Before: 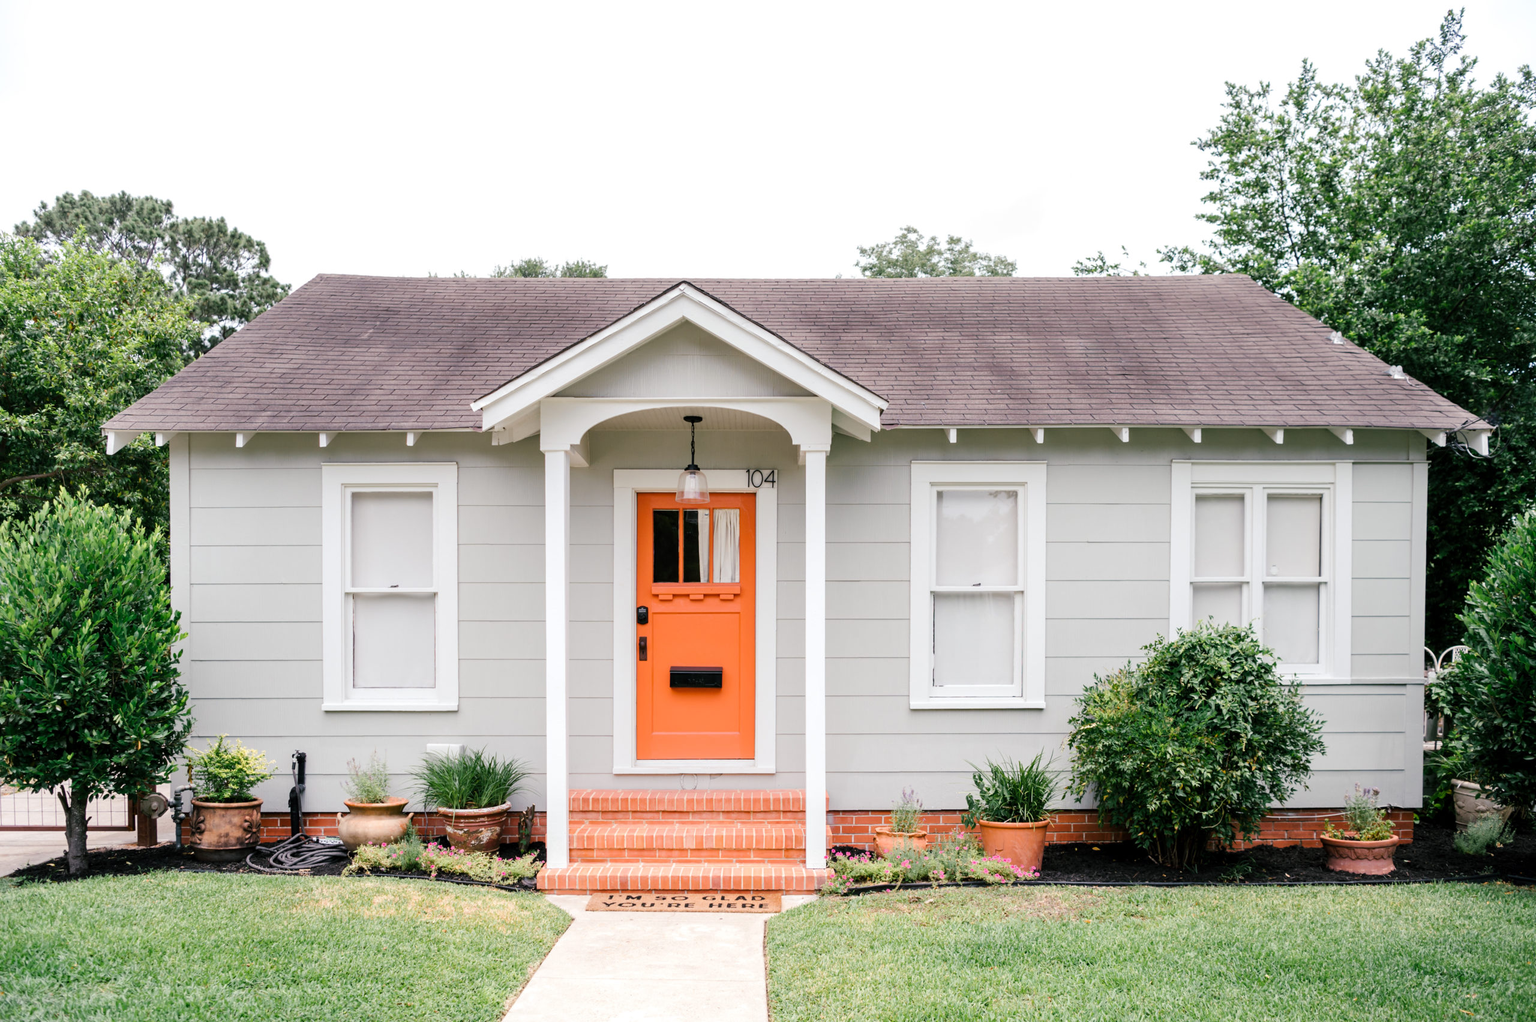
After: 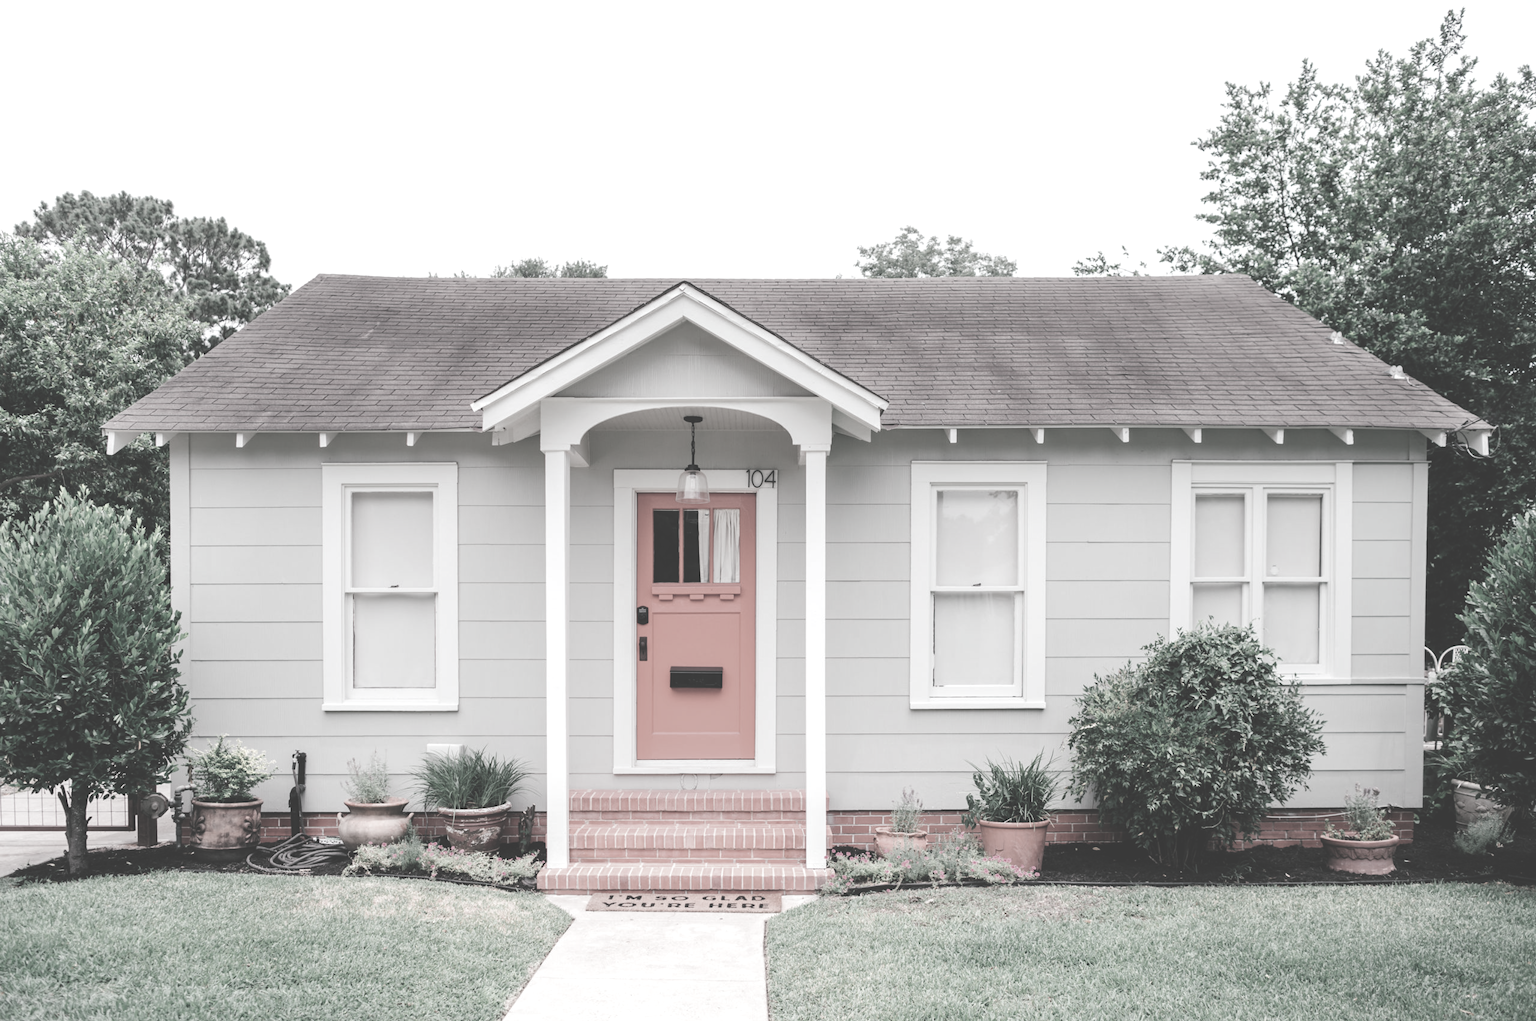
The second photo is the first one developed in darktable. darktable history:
exposure: black level correction -0.041, exposure 0.064 EV, compensate highlight preservation false
color contrast: green-magenta contrast 0.3, blue-yellow contrast 0.15
